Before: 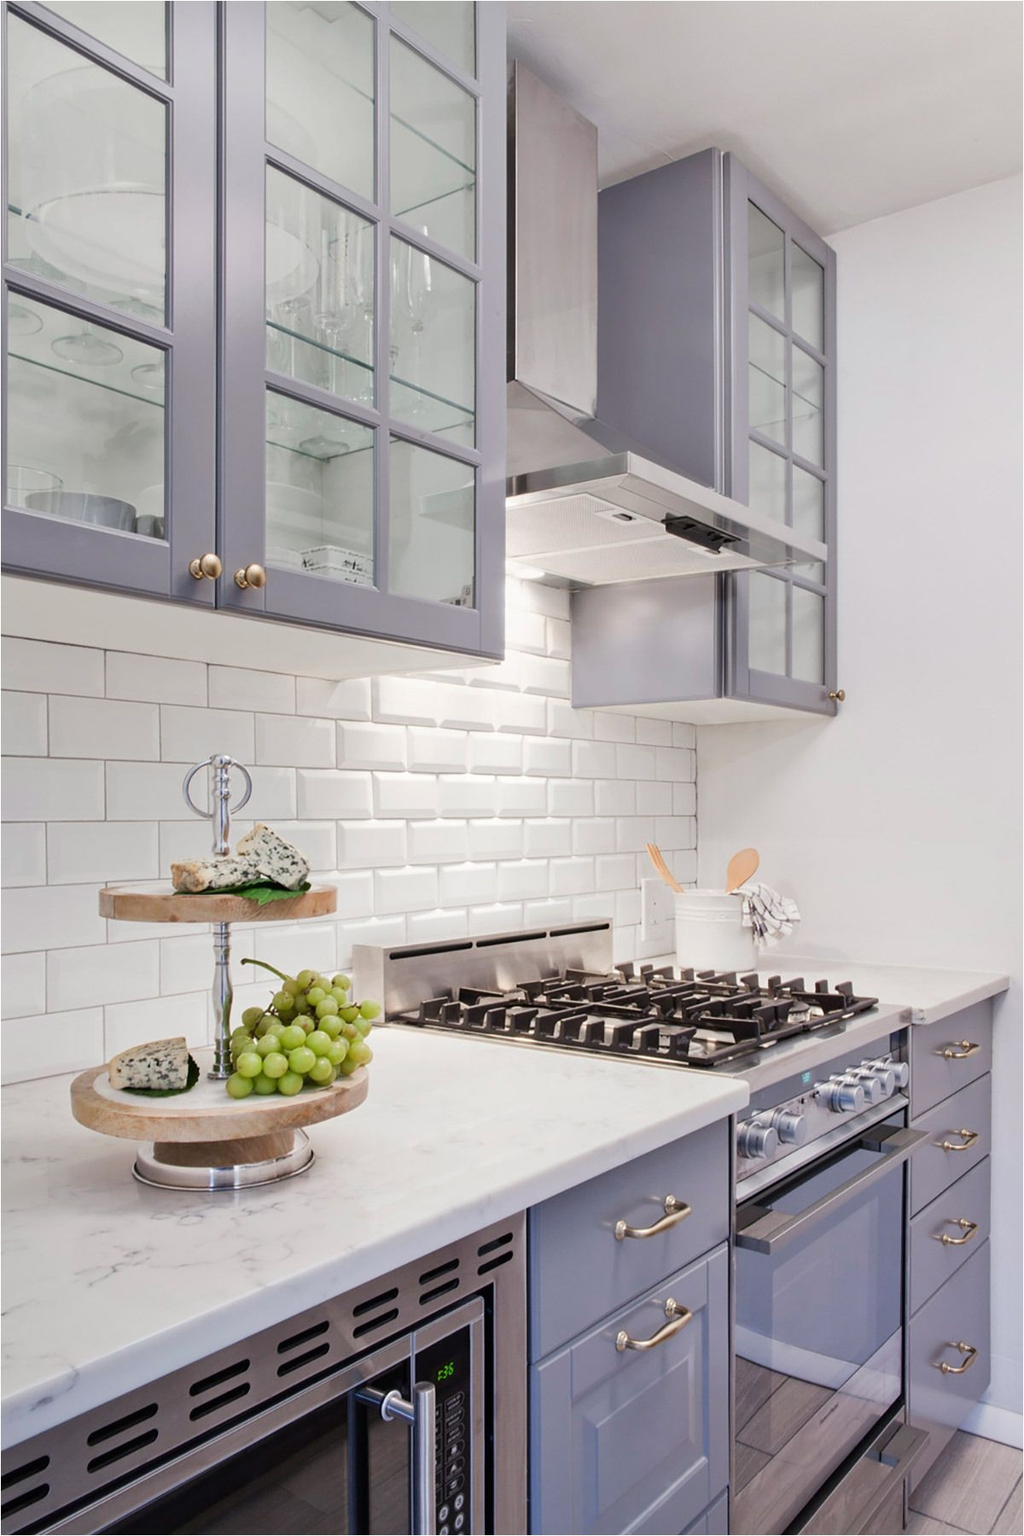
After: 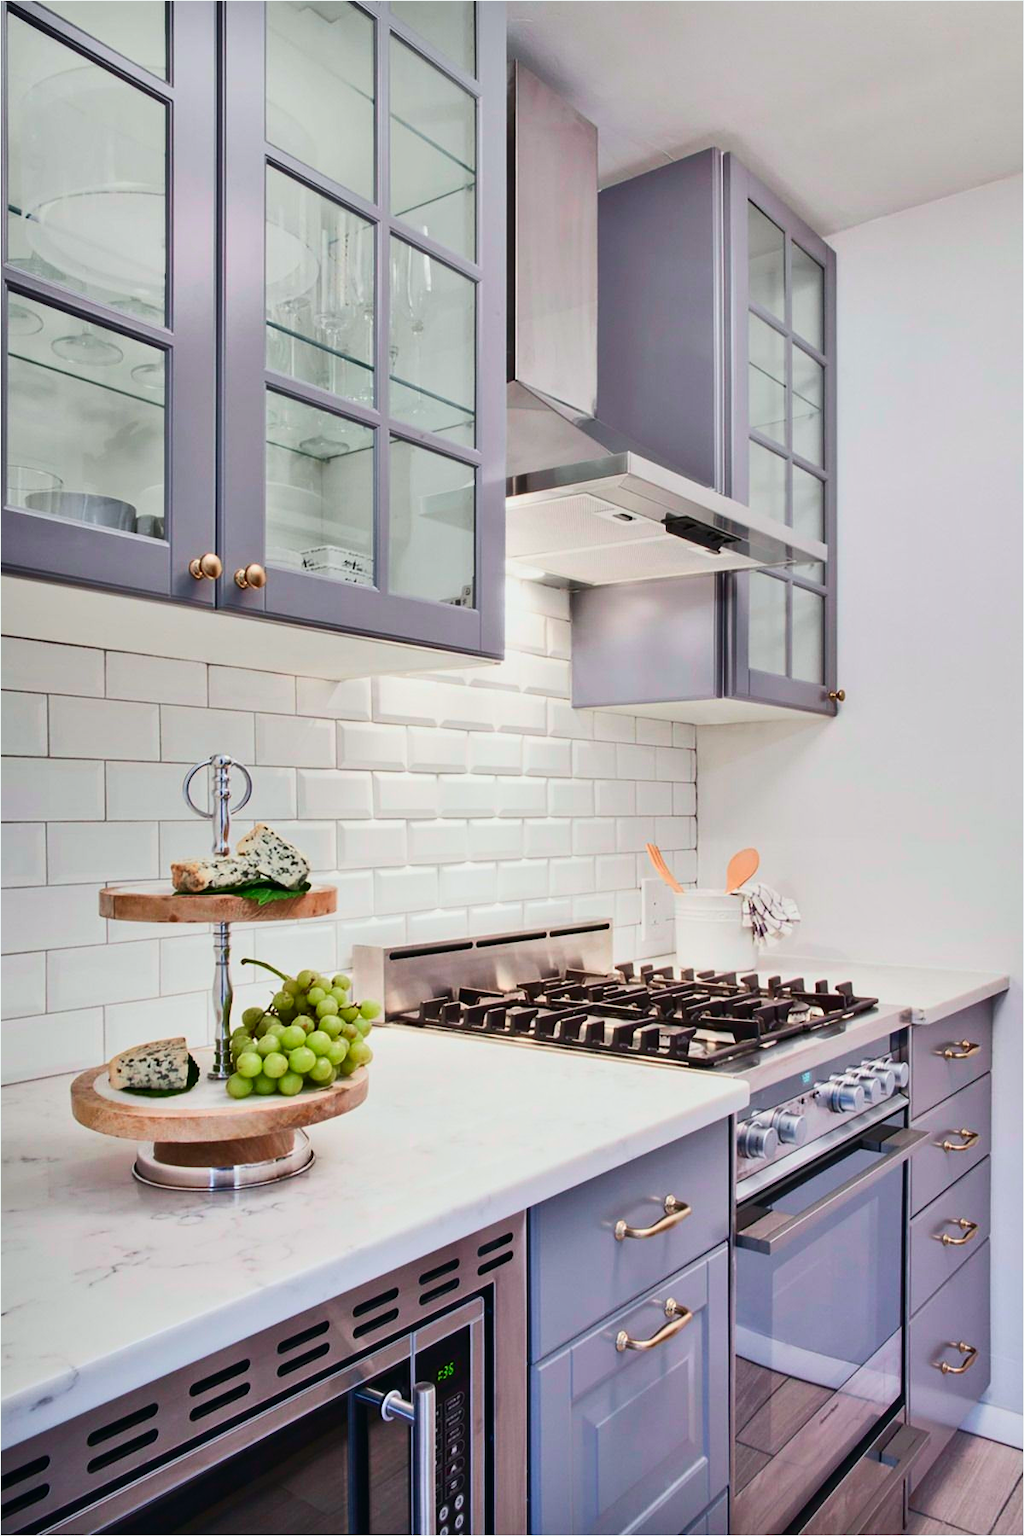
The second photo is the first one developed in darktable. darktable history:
shadows and highlights: low approximation 0.01, soften with gaussian
contrast brightness saturation: contrast 0.1, brightness 0.02, saturation 0.02
tone curve: curves: ch0 [(0, 0.011) (0.139, 0.106) (0.295, 0.271) (0.499, 0.523) (0.739, 0.782) (0.857, 0.879) (1, 0.967)]; ch1 [(0, 0) (0.291, 0.229) (0.394, 0.365) (0.469, 0.456) (0.507, 0.504) (0.527, 0.546) (0.571, 0.614) (0.725, 0.779) (1, 1)]; ch2 [(0, 0) (0.125, 0.089) (0.35, 0.317) (0.437, 0.42) (0.502, 0.499) (0.537, 0.551) (0.613, 0.636) (1, 1)], color space Lab, independent channels, preserve colors none
